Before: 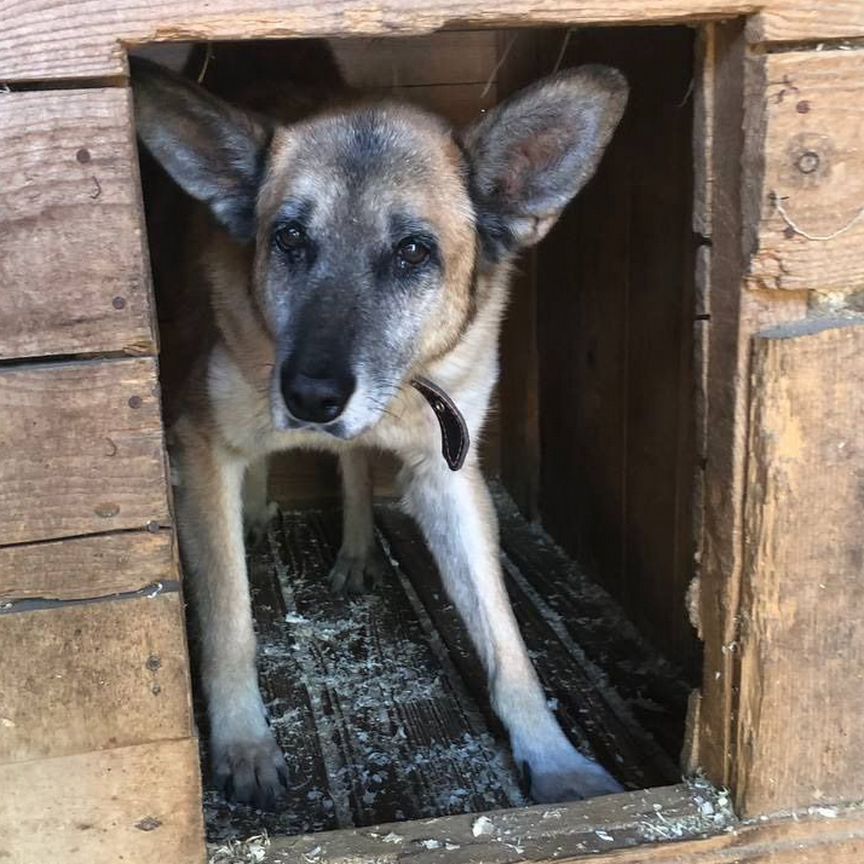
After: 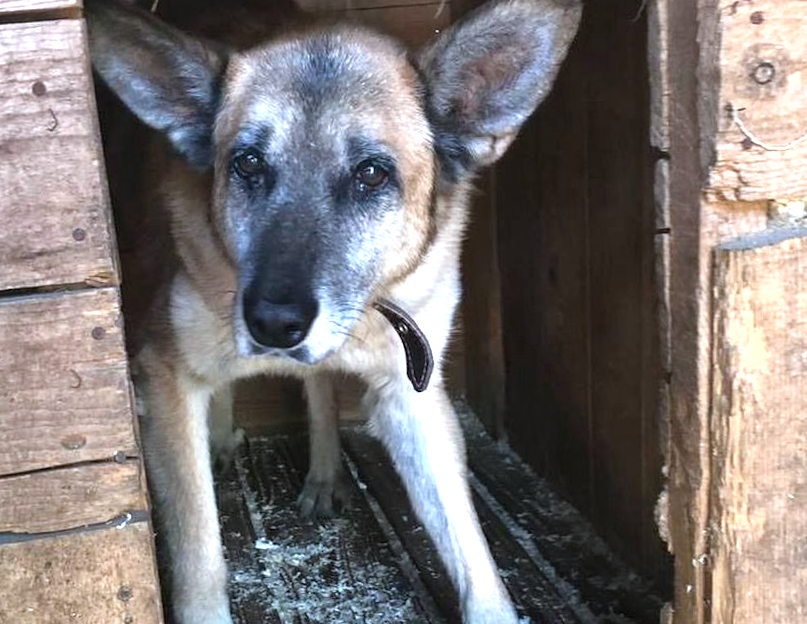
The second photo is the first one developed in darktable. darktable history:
color correction: highlights a* -0.772, highlights b* -8.92
exposure: exposure 0.648 EV, compensate highlight preservation false
color zones: curves: ch0 [(0.068, 0.464) (0.25, 0.5) (0.48, 0.508) (0.75, 0.536) (0.886, 0.476) (0.967, 0.456)]; ch1 [(0.066, 0.456) (0.25, 0.5) (0.616, 0.508) (0.746, 0.56) (0.934, 0.444)]
shadows and highlights: shadows 12, white point adjustment 1.2, soften with gaussian
crop: left 5.596%, top 10.314%, right 3.534%, bottom 19.395%
rotate and perspective: rotation -1.75°, automatic cropping off
